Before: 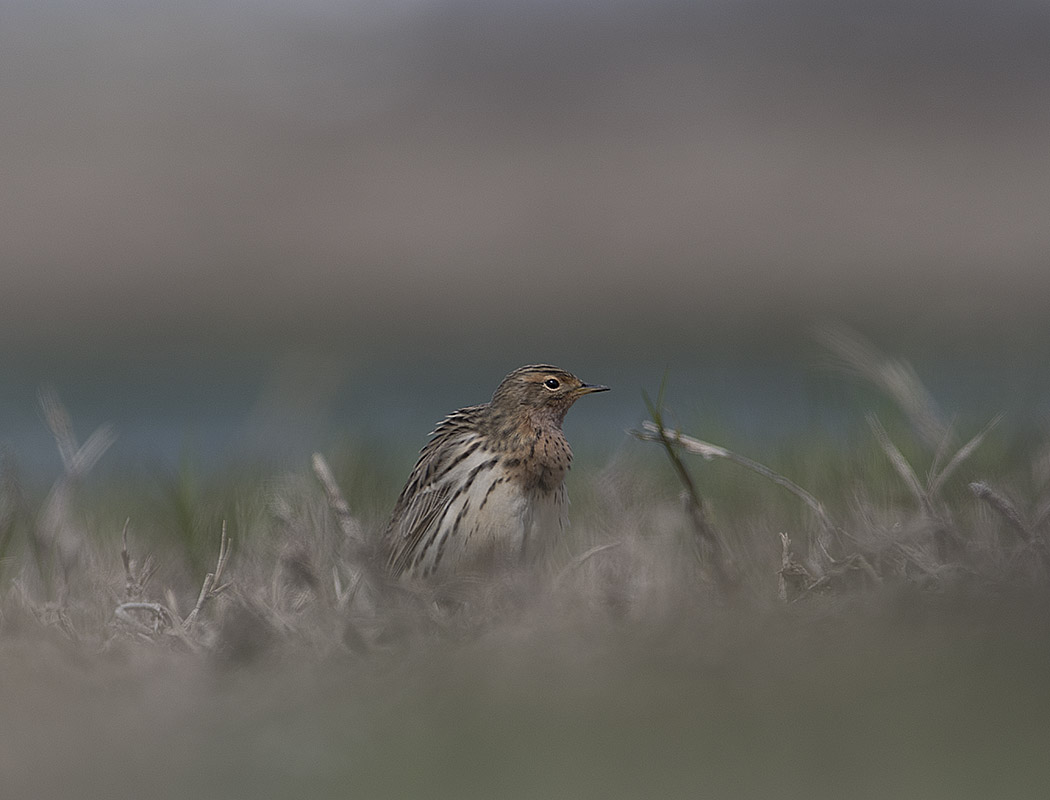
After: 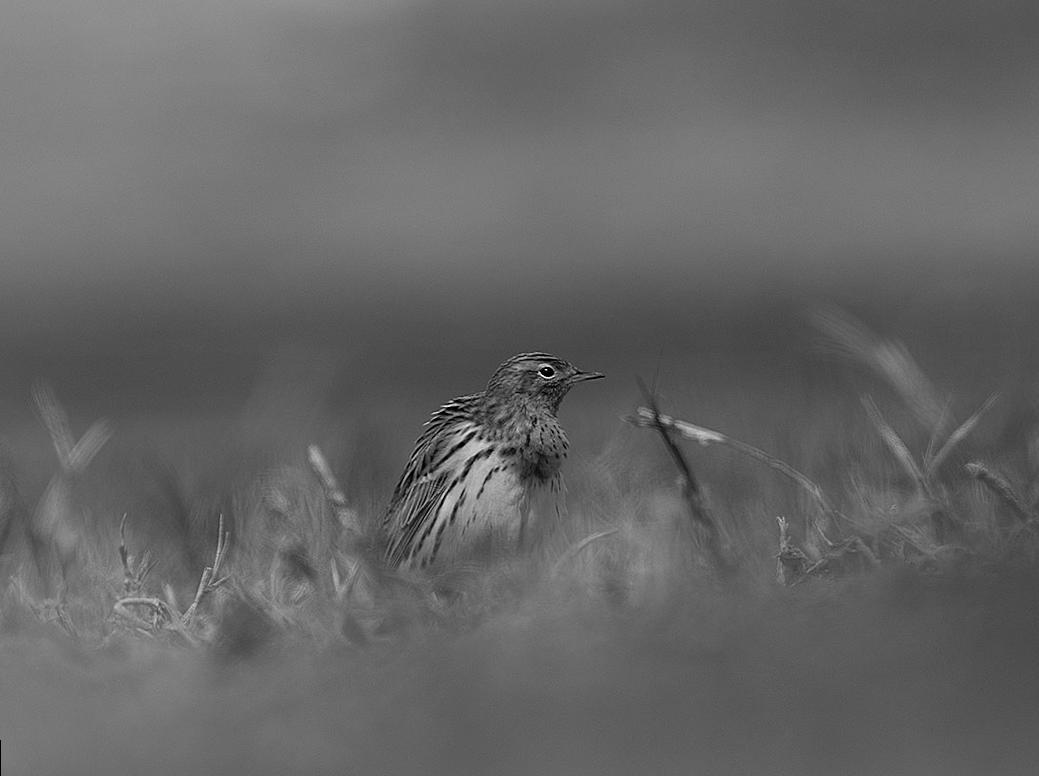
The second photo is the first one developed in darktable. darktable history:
monochrome: on, module defaults
contrast brightness saturation: brightness 0.15
rotate and perspective: rotation -1°, crop left 0.011, crop right 0.989, crop top 0.025, crop bottom 0.975
color balance: mode lift, gamma, gain (sRGB), lift [1.014, 0.966, 0.918, 0.87], gamma [0.86, 0.734, 0.918, 0.976], gain [1.063, 1.13, 1.063, 0.86]
